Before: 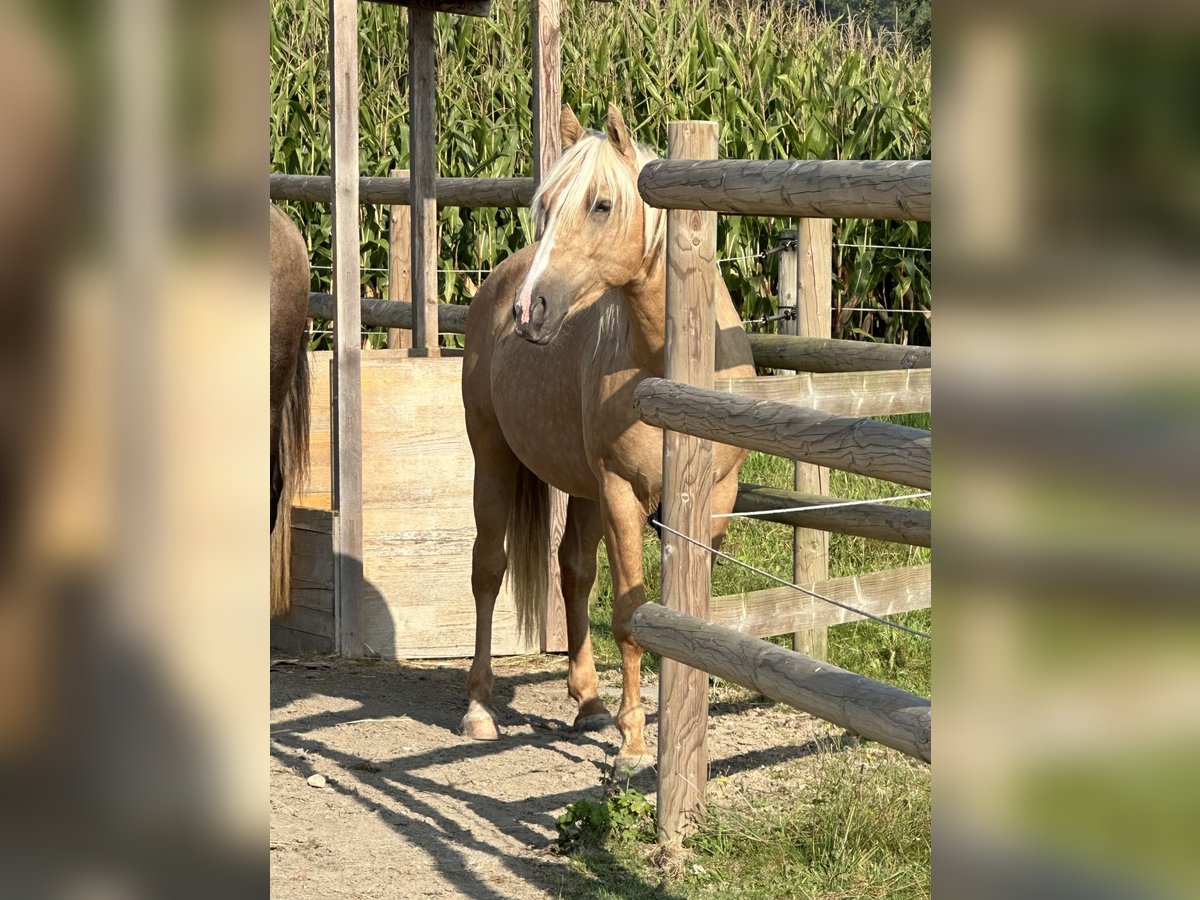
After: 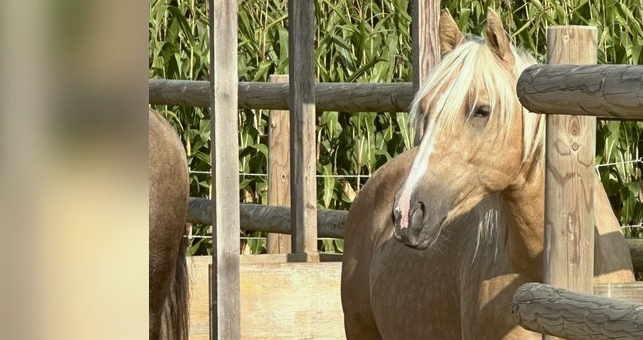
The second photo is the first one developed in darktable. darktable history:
color balance: lift [1.004, 1.002, 1.002, 0.998], gamma [1, 1.007, 1.002, 0.993], gain [1, 0.977, 1.013, 1.023], contrast -3.64%
crop: left 10.121%, top 10.631%, right 36.218%, bottom 51.526%
